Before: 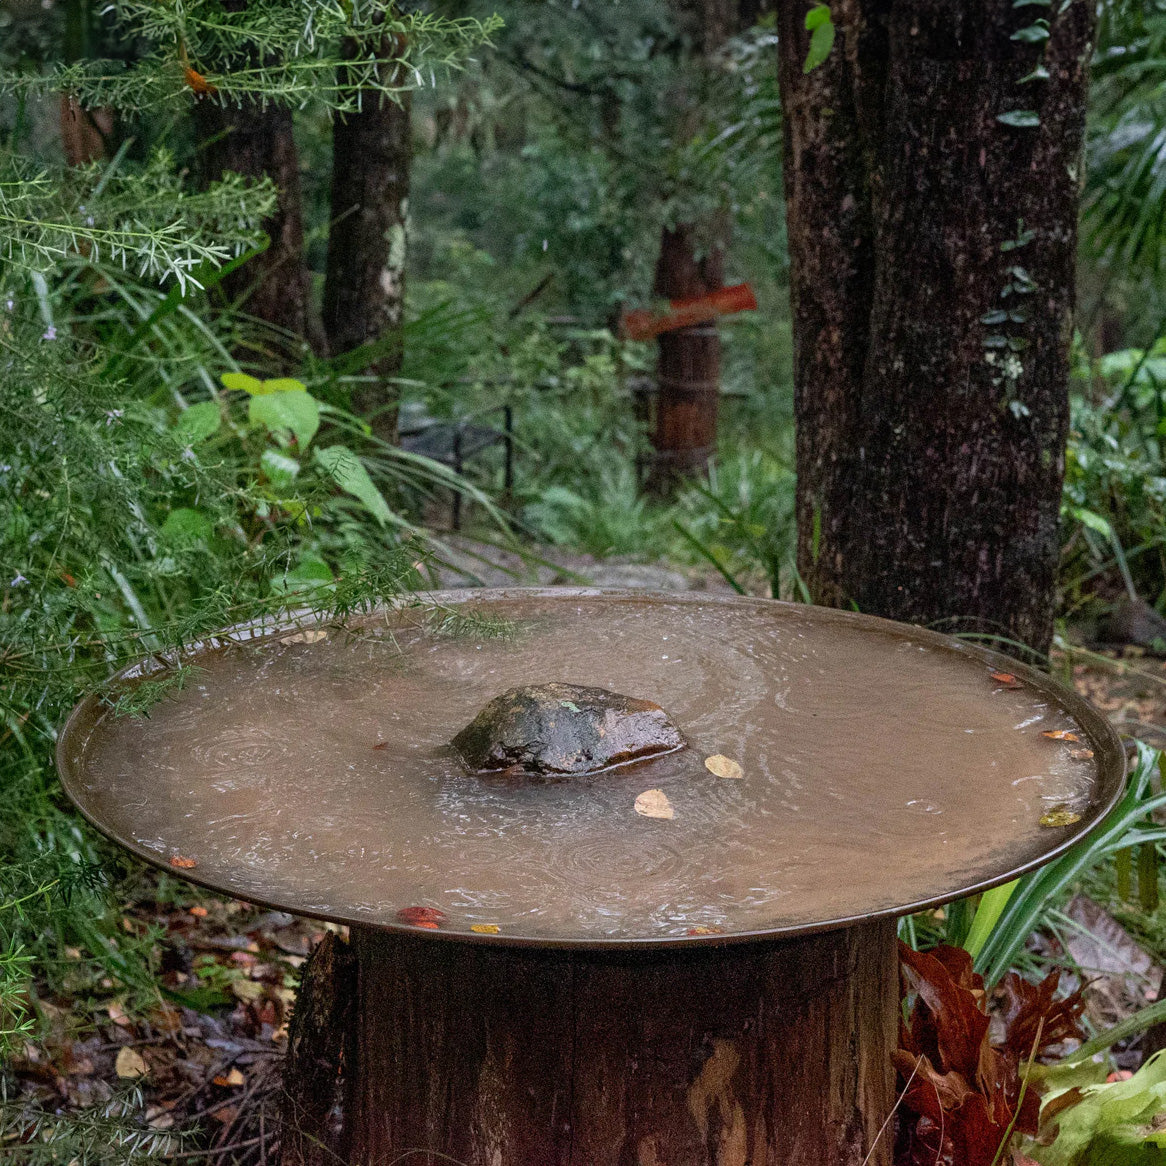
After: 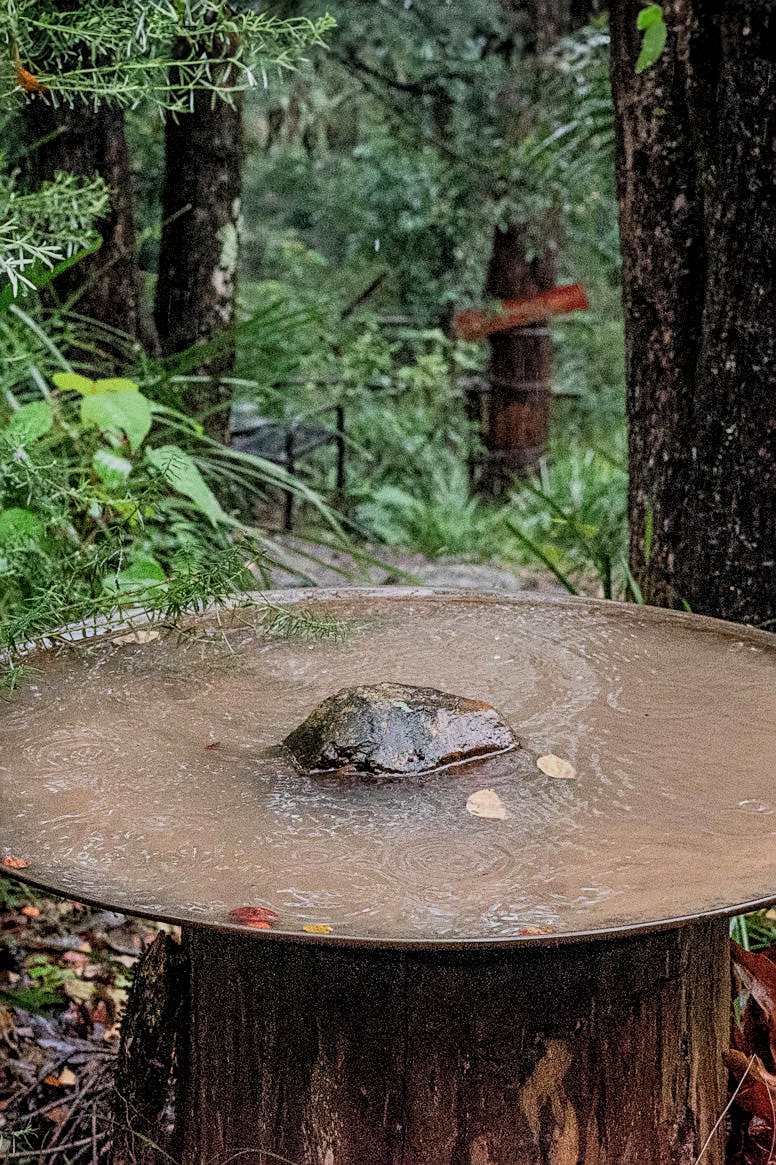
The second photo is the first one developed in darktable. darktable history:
sharpen: on, module defaults
local contrast: on, module defaults
crop and rotate: left 14.481%, right 18.882%
exposure: exposure 0.6 EV, compensate highlight preservation false
filmic rgb: black relative exposure -7.65 EV, white relative exposure 4.56 EV, threshold 2.96 EV, hardness 3.61, preserve chrominance RGB euclidean norm, color science v5 (2021), contrast in shadows safe, contrast in highlights safe, enable highlight reconstruction true
